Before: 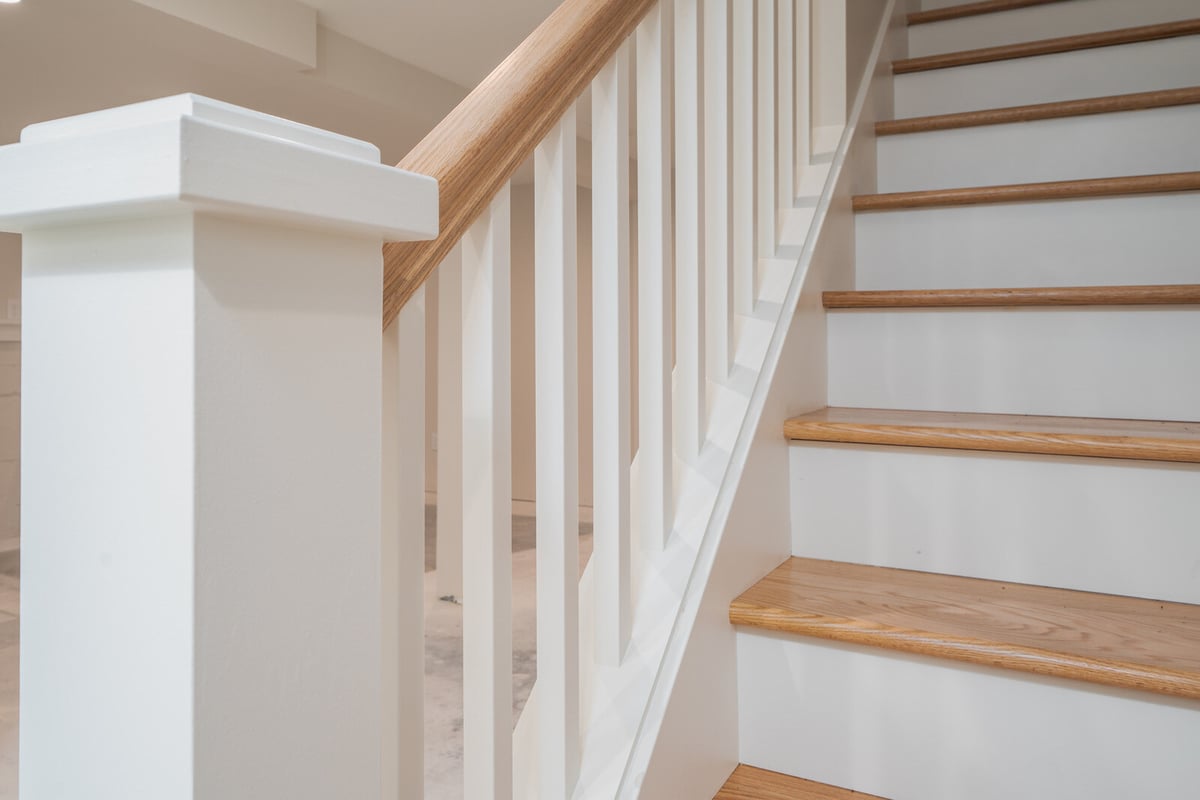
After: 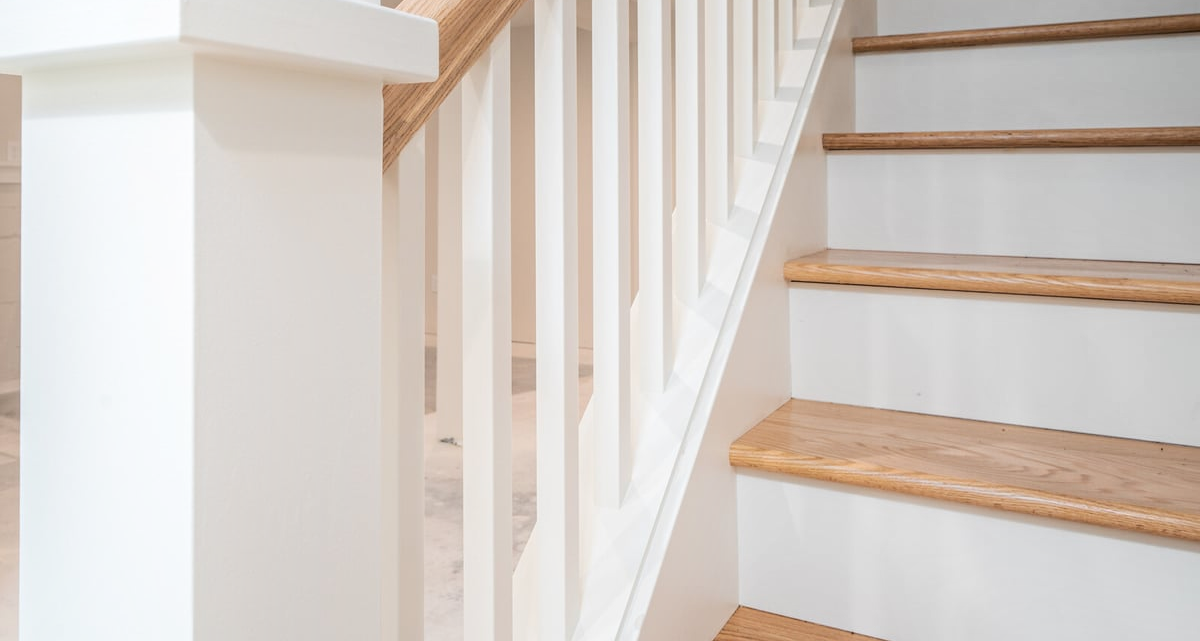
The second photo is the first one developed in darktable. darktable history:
exposure: compensate highlight preservation false
local contrast: detail 130%
crop and rotate: top 19.837%
contrast equalizer: octaves 7, y [[0.5, 0.501, 0.532, 0.538, 0.54, 0.541], [0.5 ×6], [0.5 ×6], [0 ×6], [0 ×6]]
shadows and highlights: shadows -41.42, highlights 63.94, soften with gaussian
